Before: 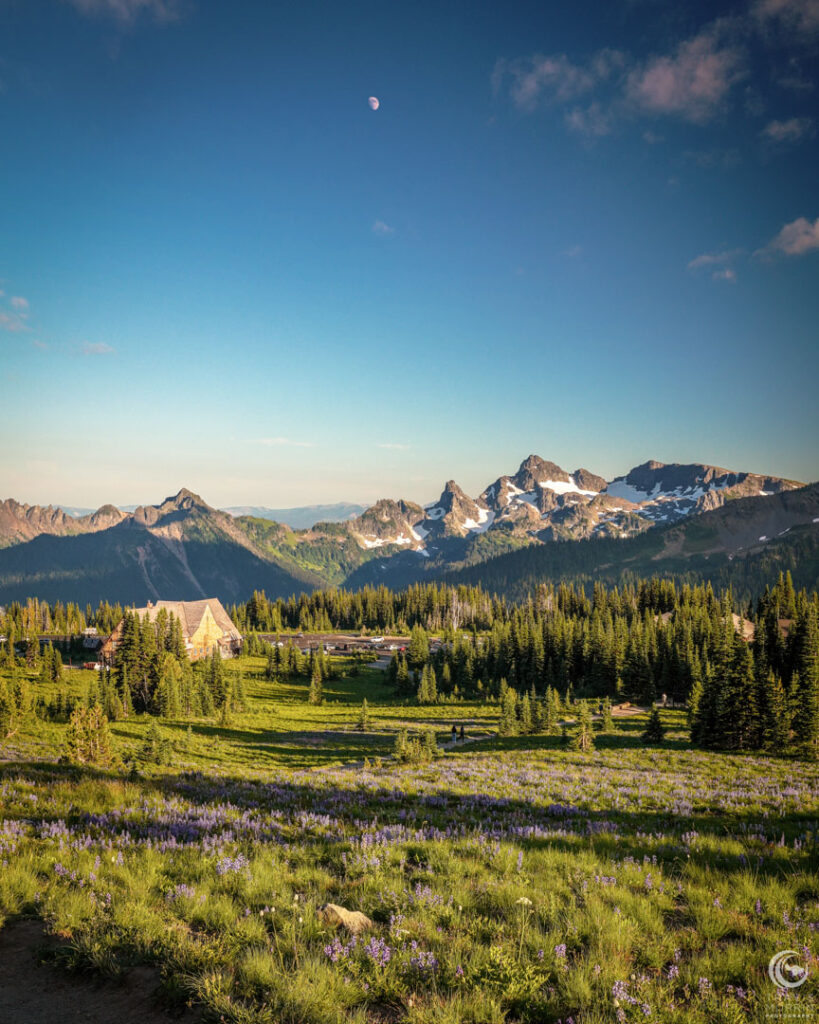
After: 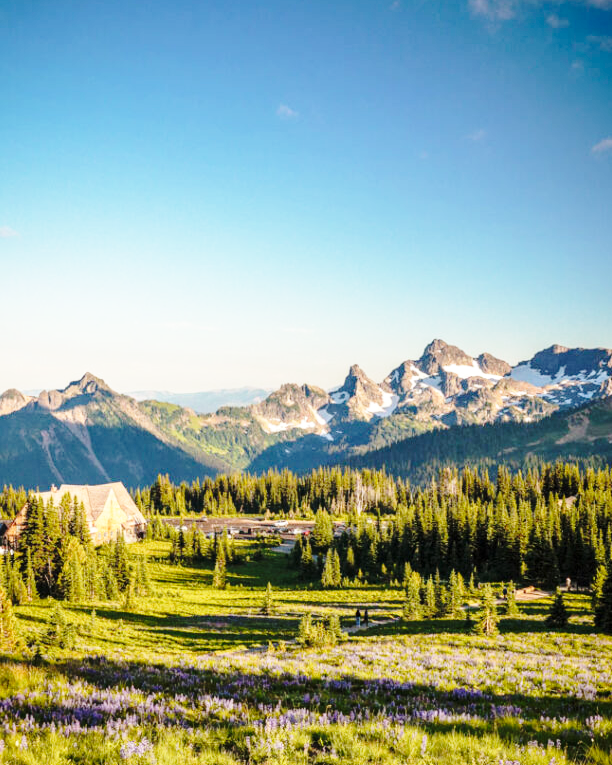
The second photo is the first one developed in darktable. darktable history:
crop and rotate: left 11.831%, top 11.346%, right 13.429%, bottom 13.899%
base curve: curves: ch0 [(0, 0) (0.032, 0.037) (0.105, 0.228) (0.435, 0.76) (0.856, 0.983) (1, 1)], preserve colors none
